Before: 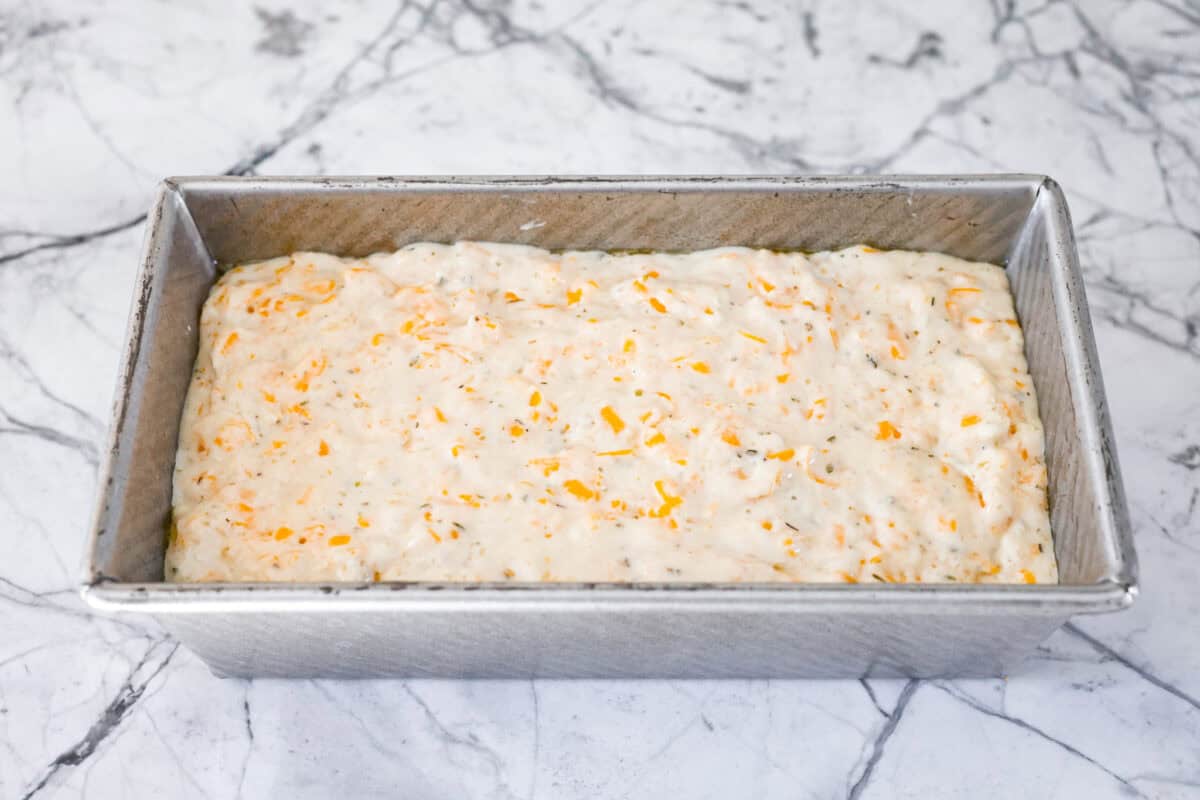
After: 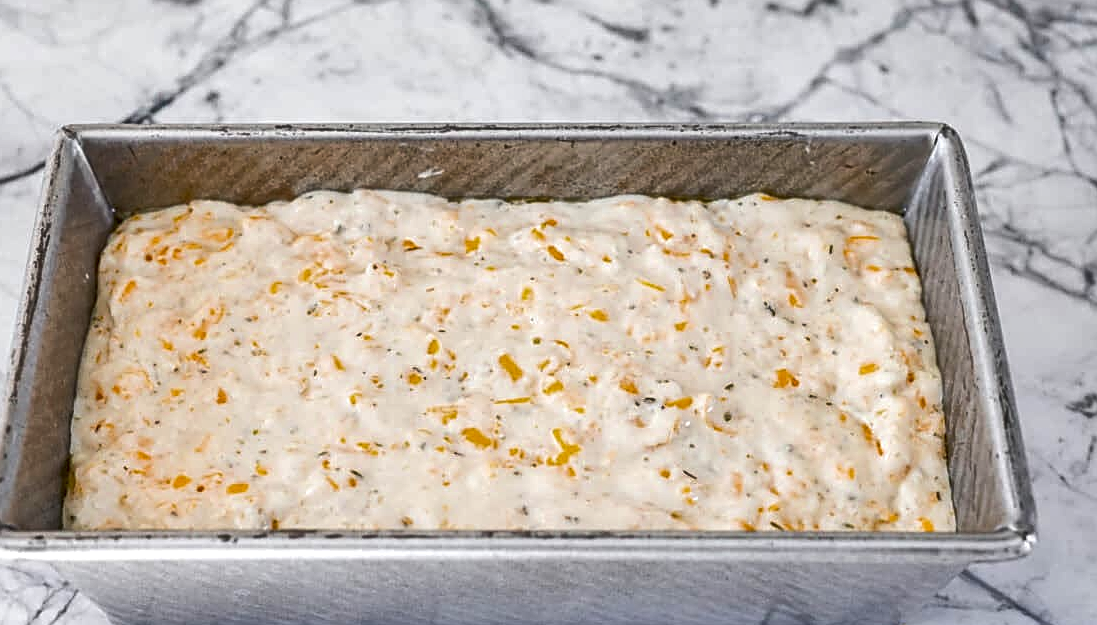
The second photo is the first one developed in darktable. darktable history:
sharpen: amount 0.579
shadows and highlights: shadows 59.43, highlights color adjustment 0.496%, soften with gaussian
local contrast: on, module defaults
crop: left 8.554%, top 6.574%, bottom 15.231%
